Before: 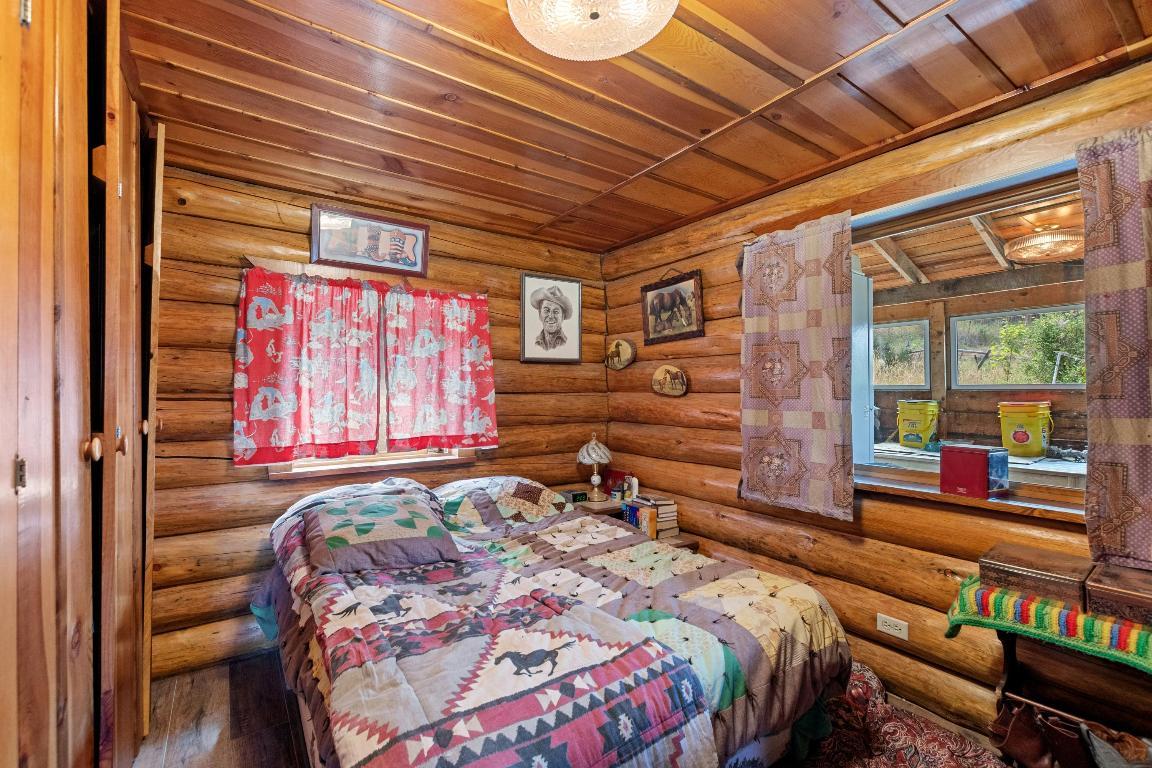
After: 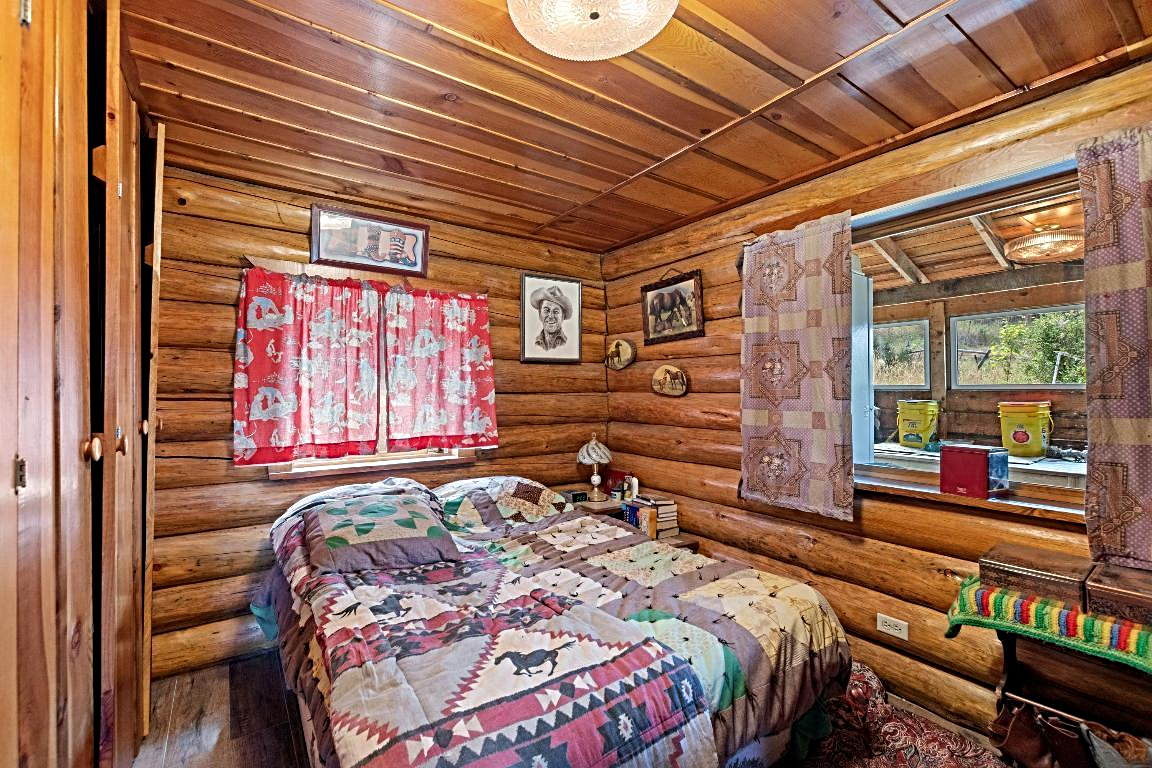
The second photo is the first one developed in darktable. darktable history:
sharpen: radius 3.976
